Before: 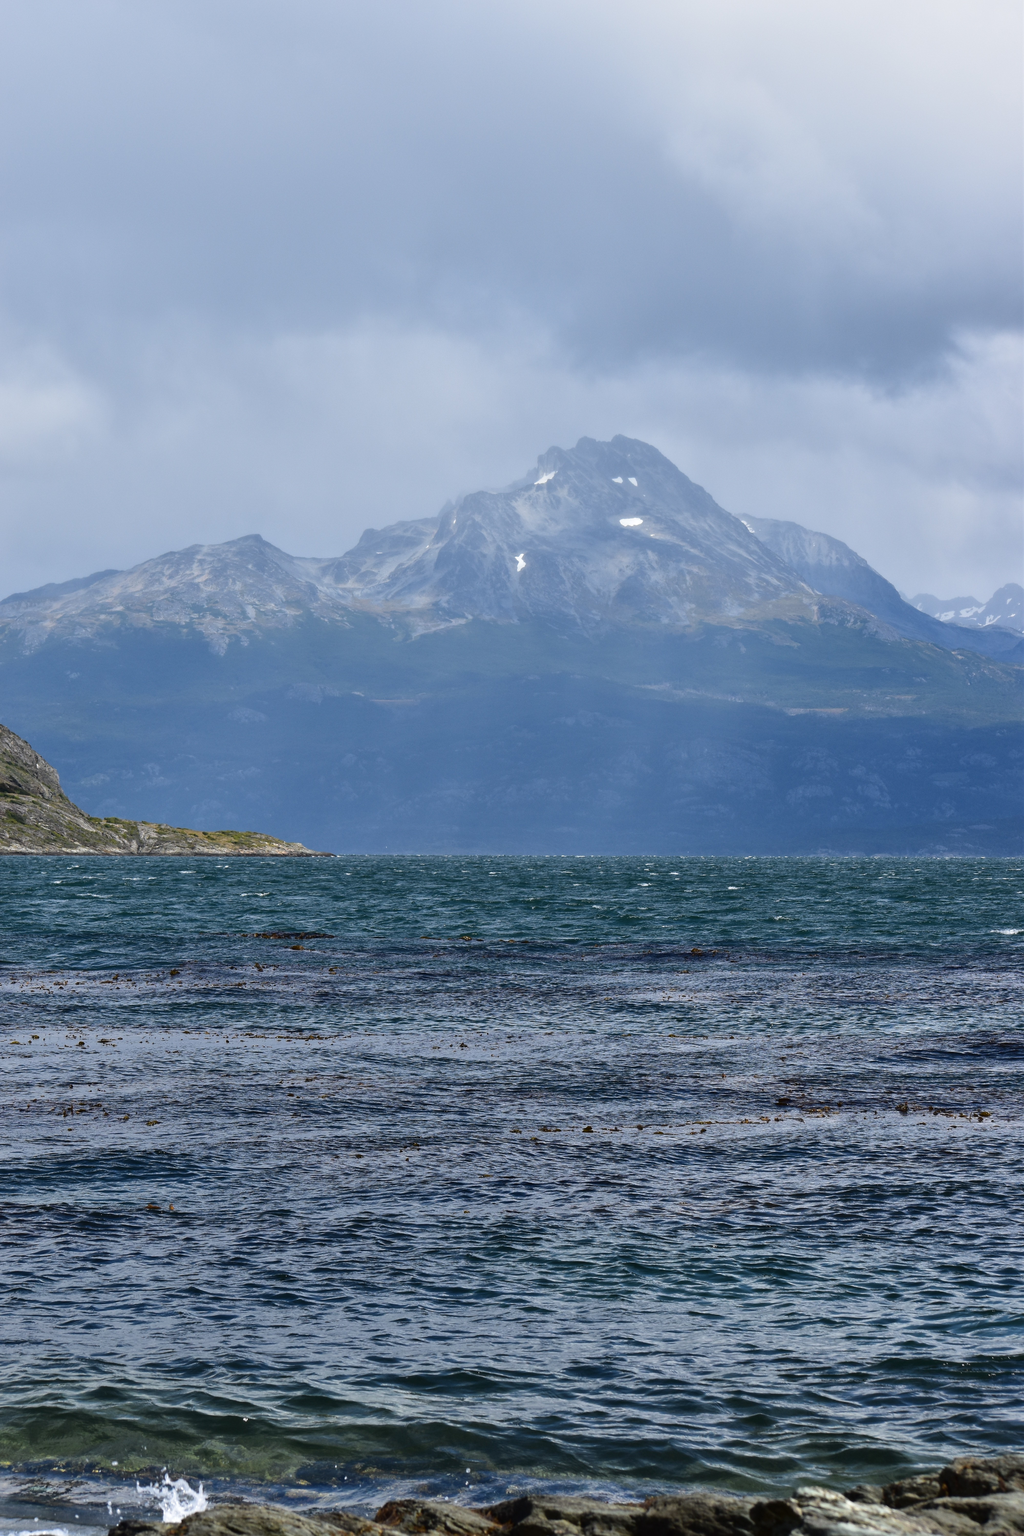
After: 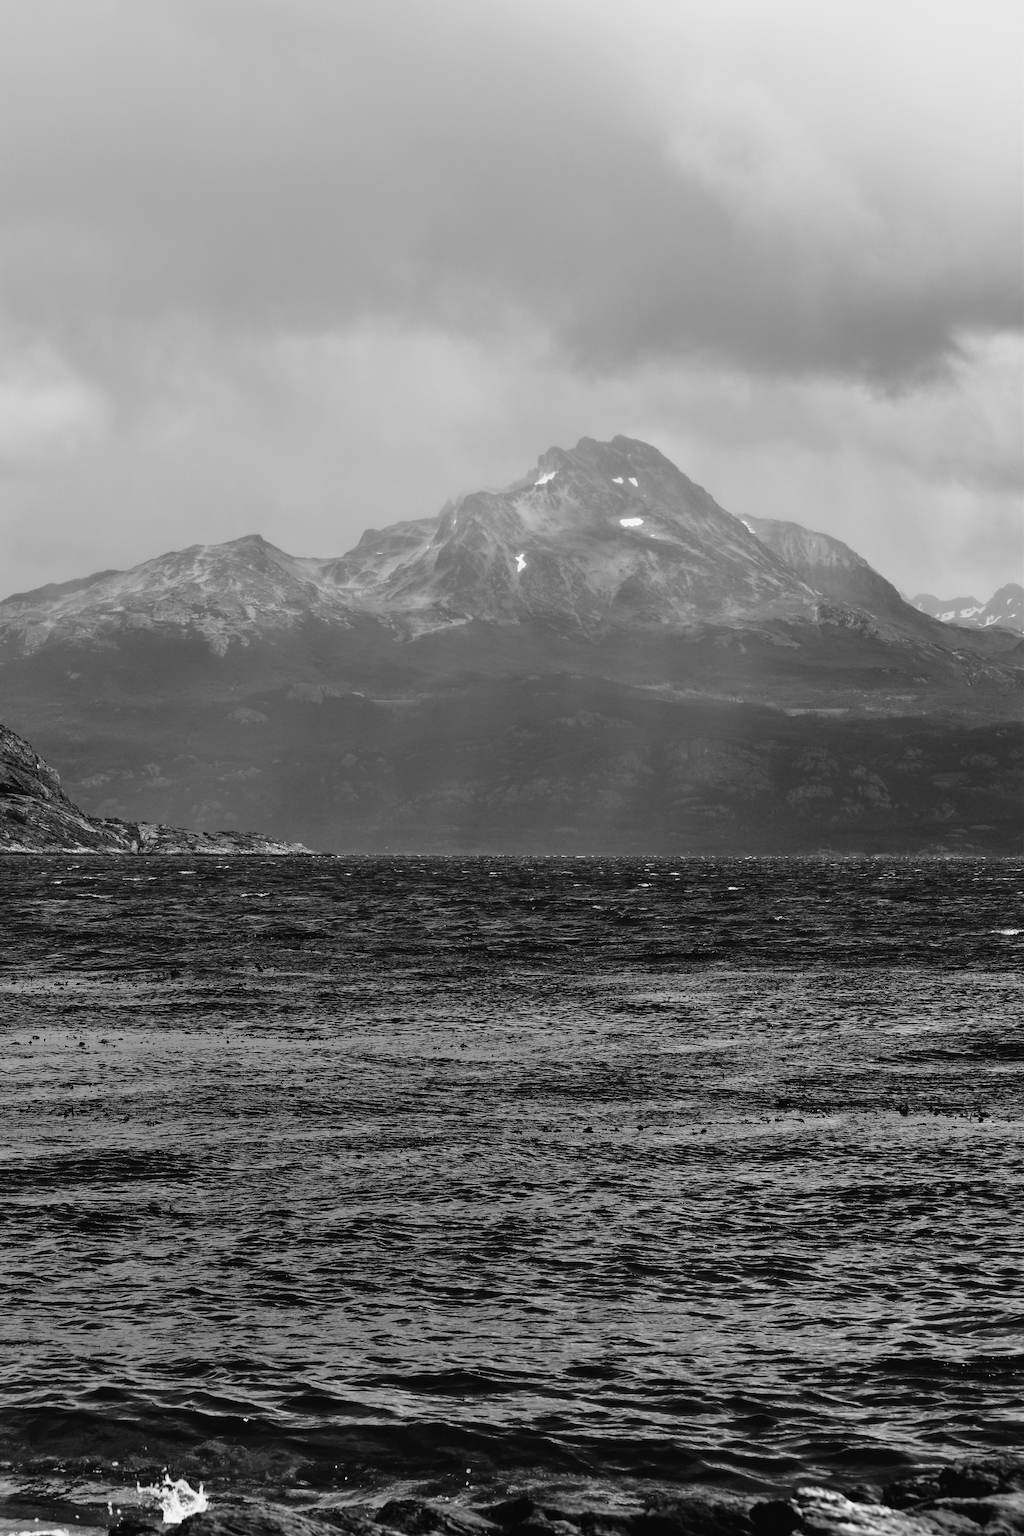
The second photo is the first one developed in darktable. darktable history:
monochrome: on, module defaults
white balance: red 0.978, blue 0.999
tone curve: curves: ch0 [(0, 0.021) (0.049, 0.044) (0.152, 0.14) (0.328, 0.377) (0.473, 0.543) (0.641, 0.705) (0.85, 0.894) (1, 0.969)]; ch1 [(0, 0) (0.302, 0.331) (0.433, 0.432) (0.472, 0.47) (0.502, 0.503) (0.527, 0.516) (0.564, 0.573) (0.614, 0.626) (0.677, 0.701) (0.859, 0.885) (1, 1)]; ch2 [(0, 0) (0.33, 0.301) (0.447, 0.44) (0.487, 0.496) (0.502, 0.516) (0.535, 0.563) (0.565, 0.597) (0.608, 0.641) (1, 1)], color space Lab, independent channels, preserve colors none
contrast brightness saturation: contrast 0.13, brightness -0.24, saturation 0.14
tone equalizer: on, module defaults
